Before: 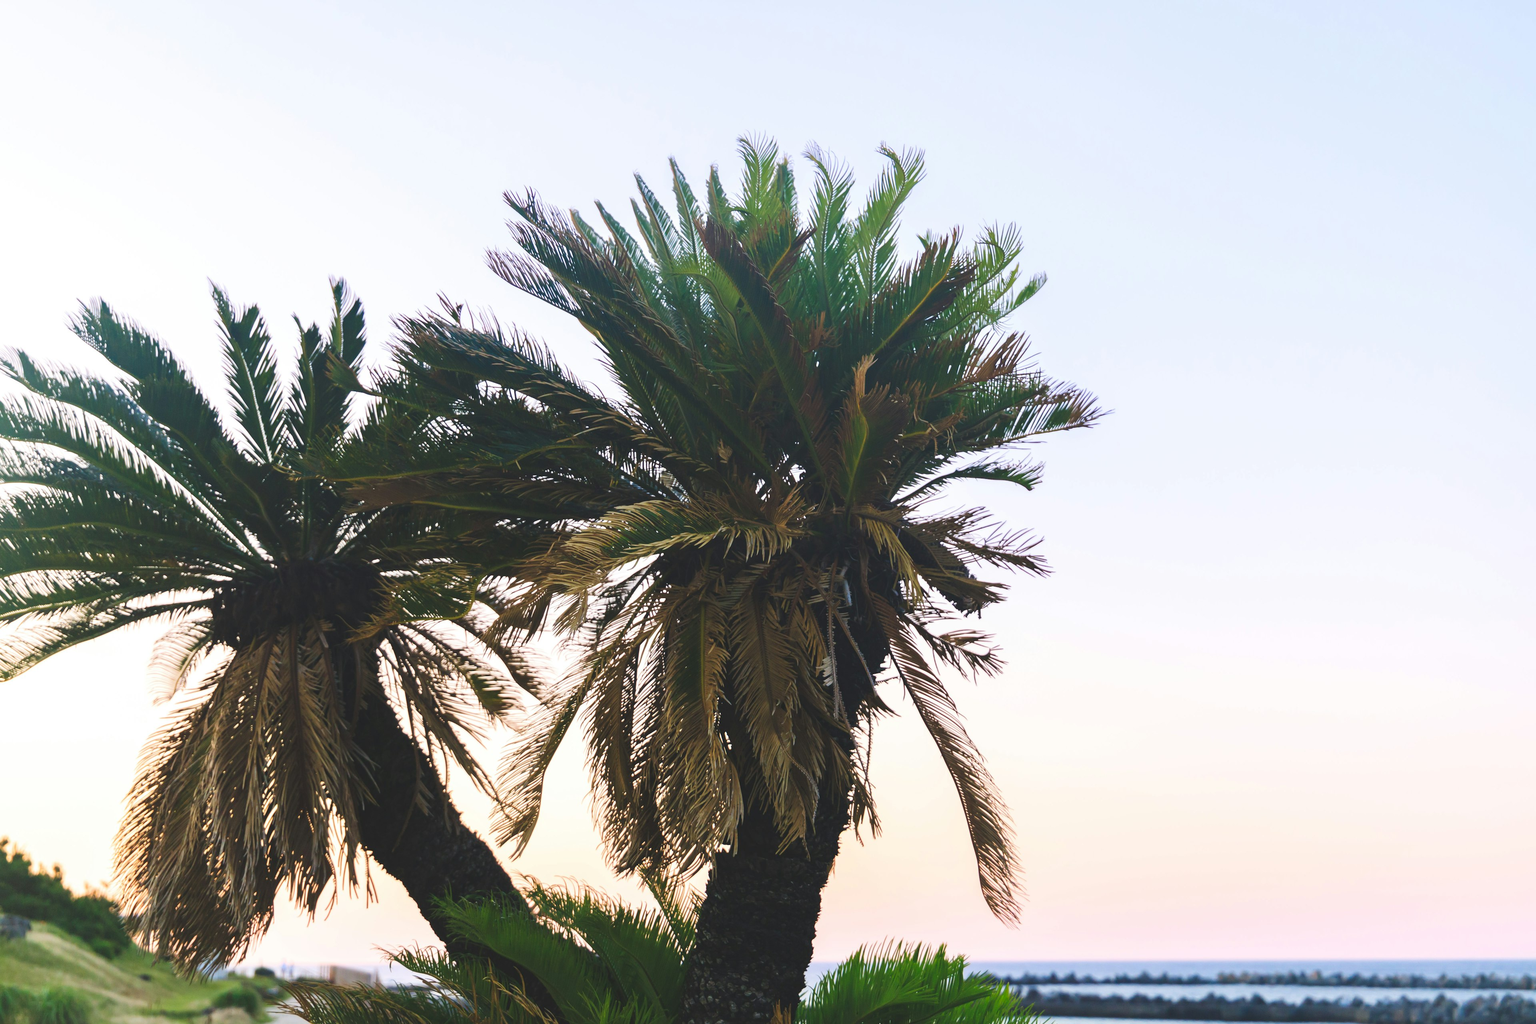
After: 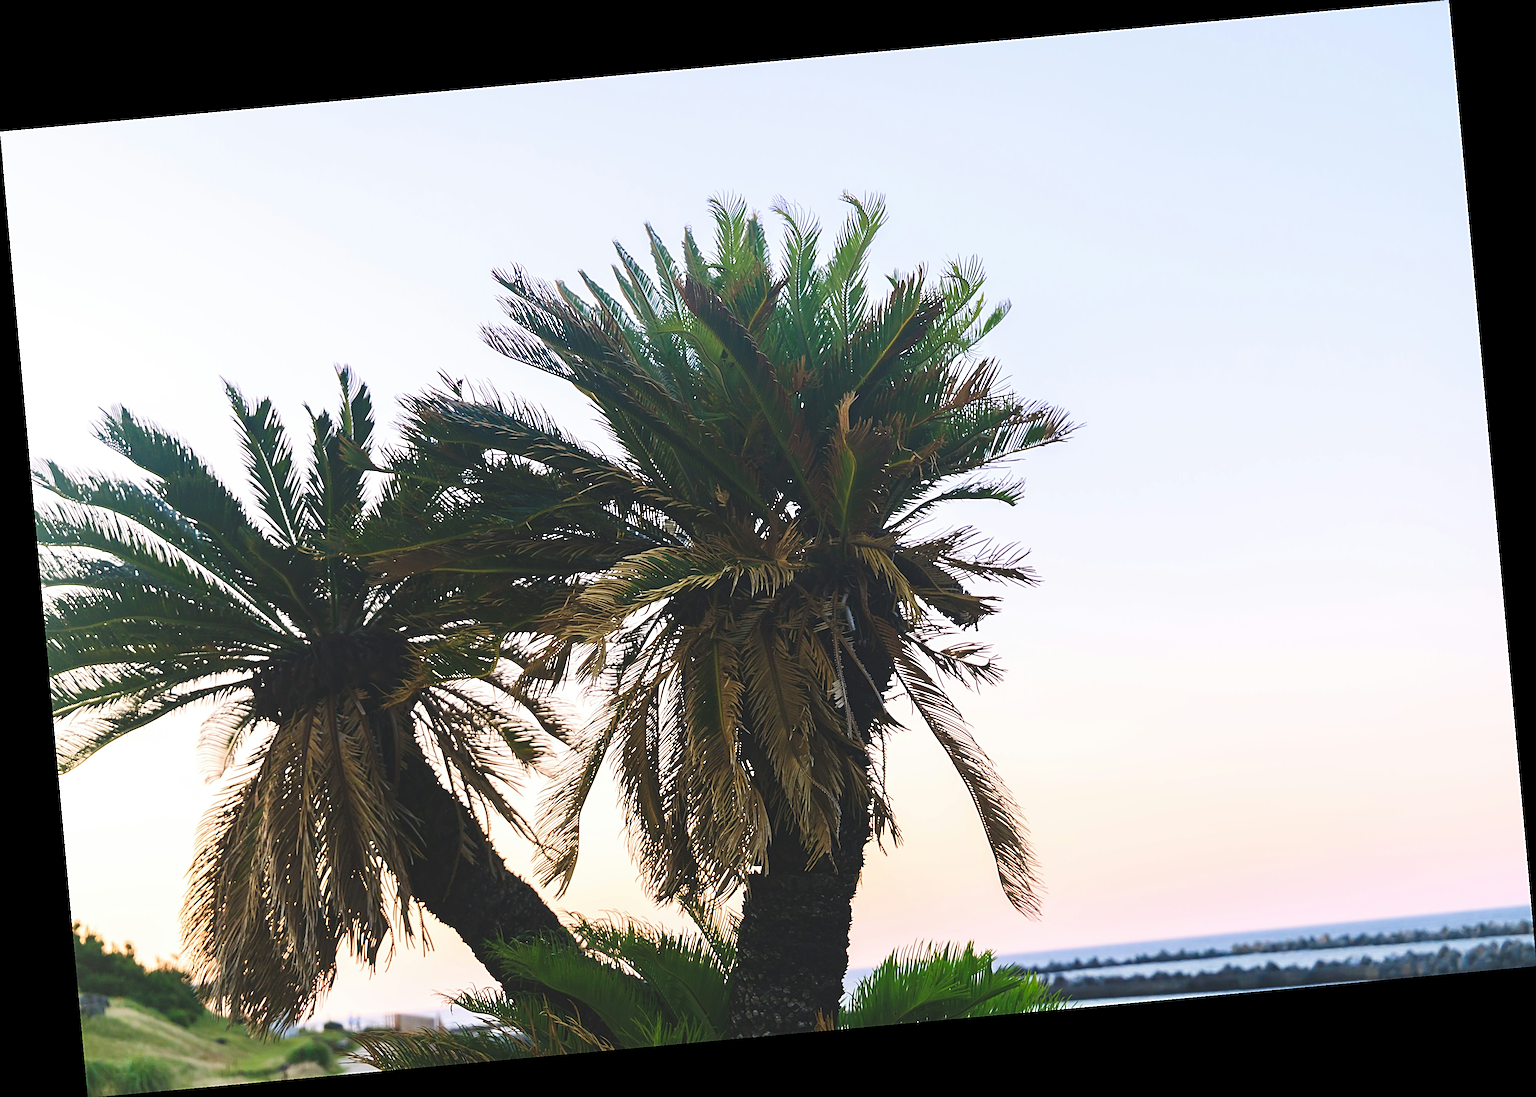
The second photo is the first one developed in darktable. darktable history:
sharpen: radius 2.817, amount 0.715
rotate and perspective: rotation -5.2°, automatic cropping off
